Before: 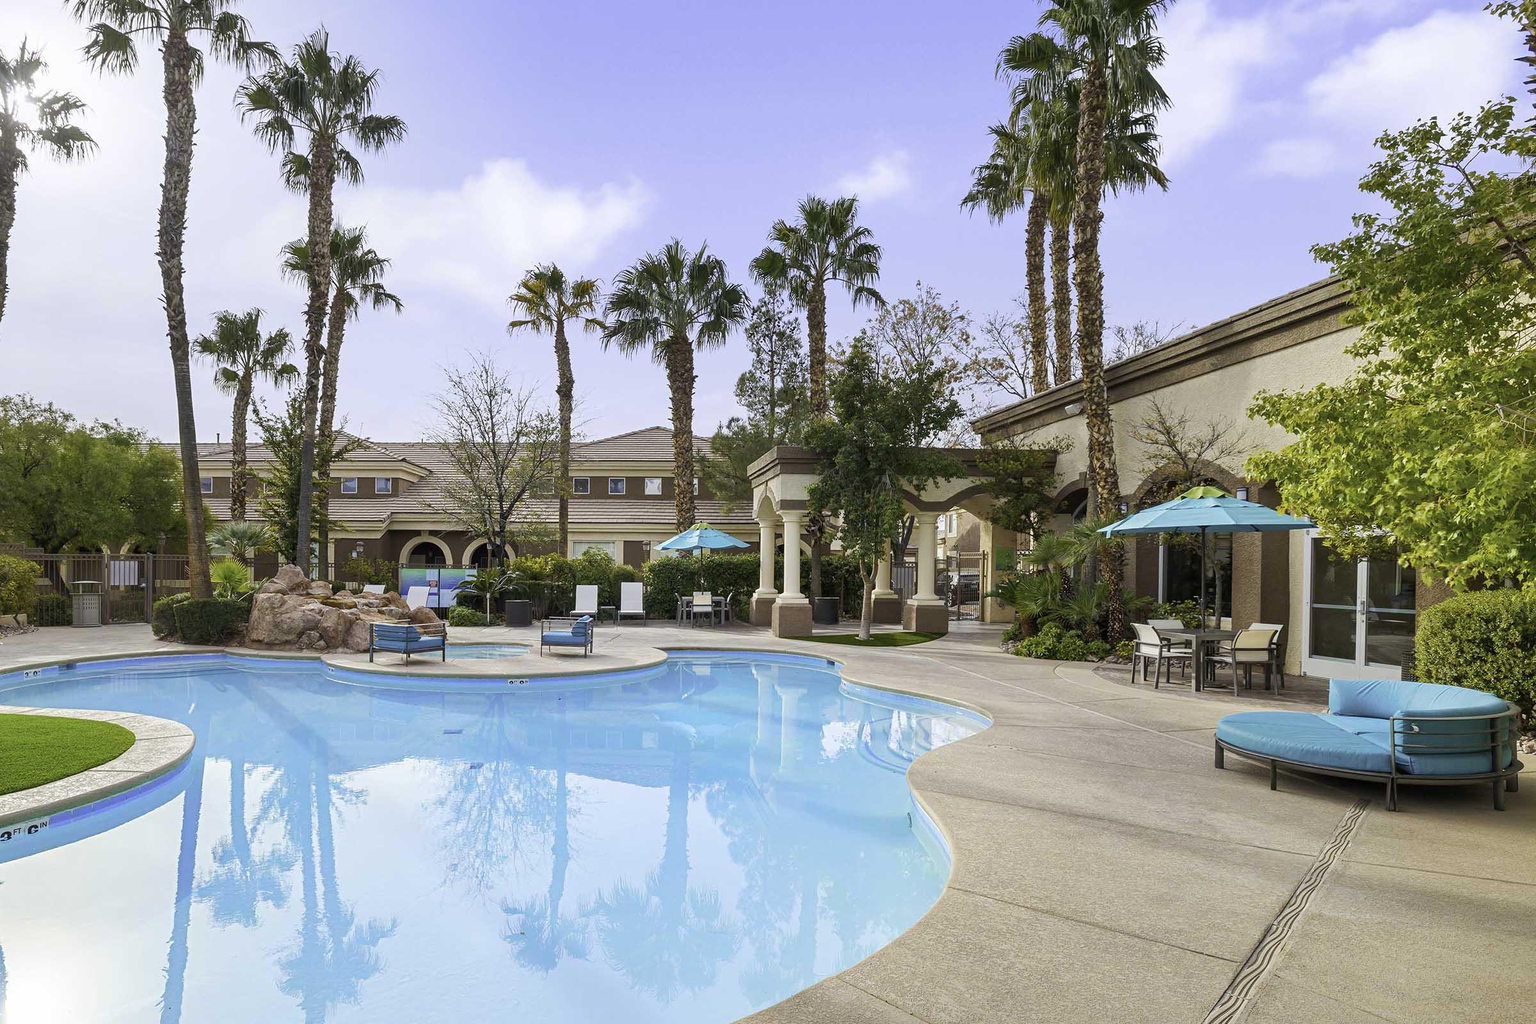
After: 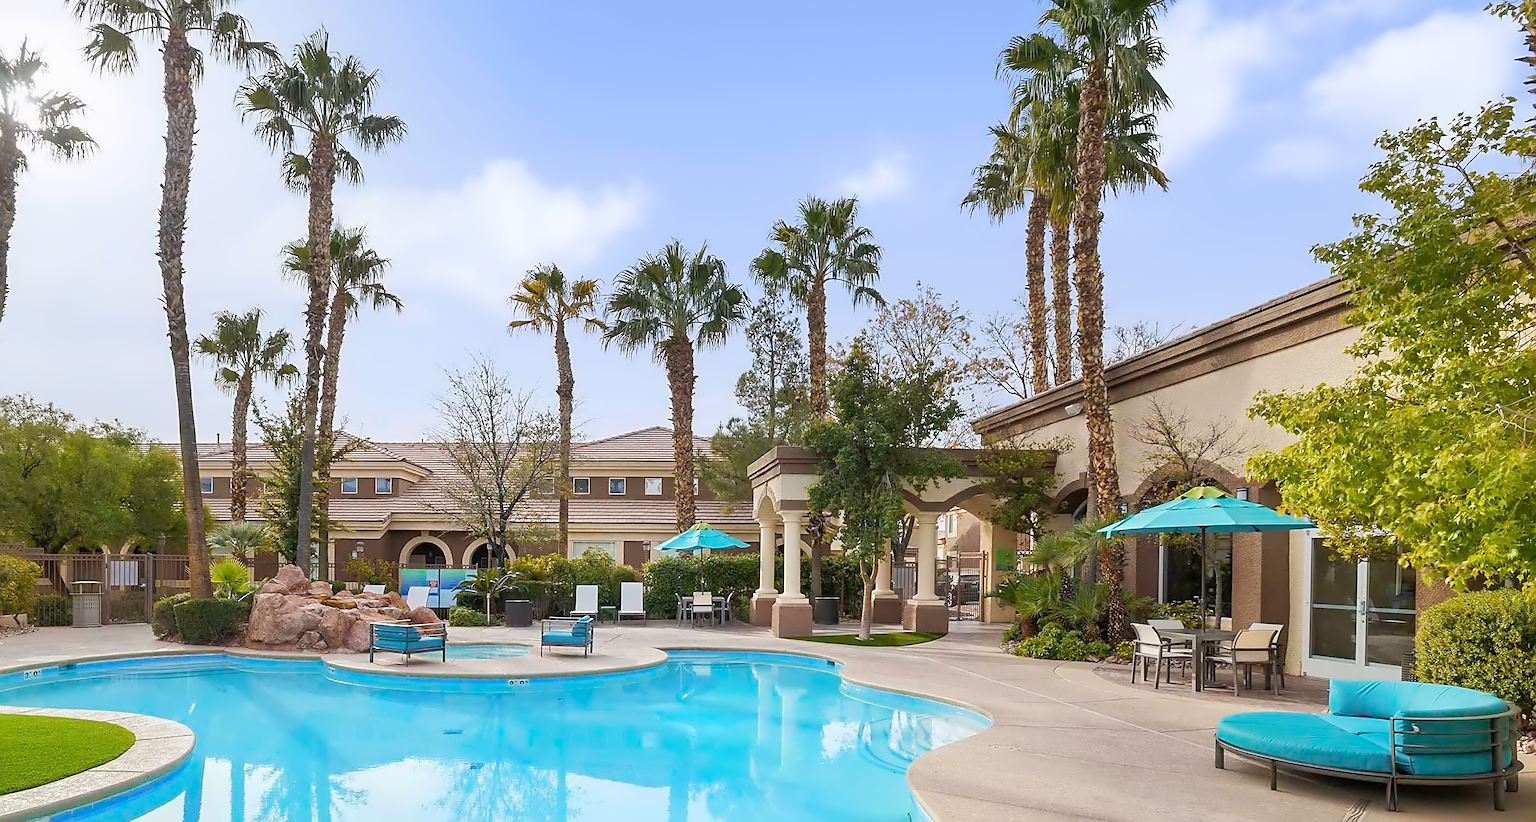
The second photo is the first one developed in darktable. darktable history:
contrast equalizer: octaves 7, y [[0.5 ×6], [0.5 ×6], [0.5 ×6], [0, 0.033, 0.067, 0.1, 0.133, 0.167], [0, 0.05, 0.1, 0.15, 0.2, 0.25]]
crop: bottom 19.644%
sharpen: on, module defaults
